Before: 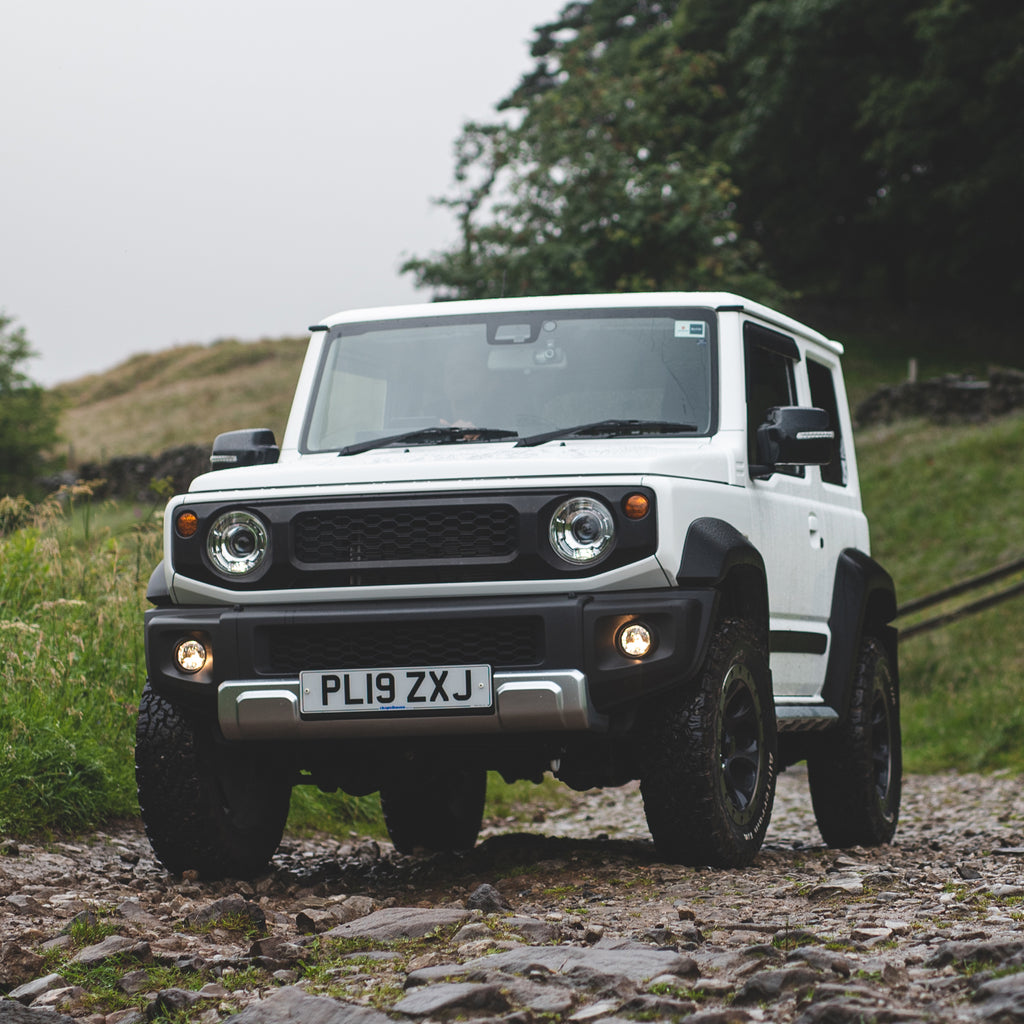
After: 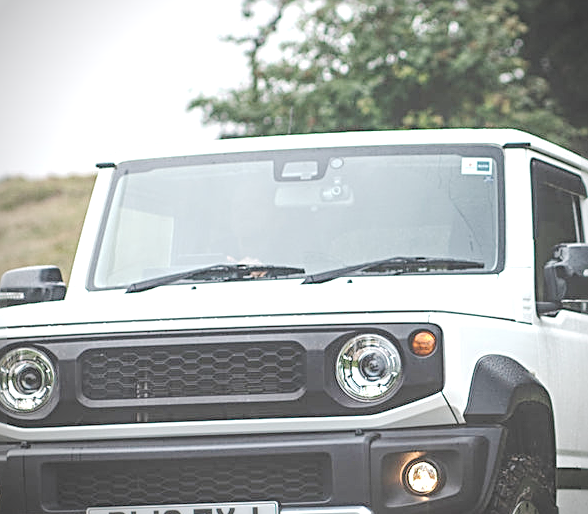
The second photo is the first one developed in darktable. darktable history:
local contrast: on, module defaults
crop: left 20.885%, top 15.973%, right 21.685%, bottom 33.831%
exposure: black level correction 0, exposure 0.697 EV, compensate highlight preservation false
sharpen: radius 2.532, amount 0.625
contrast brightness saturation: brightness 0.149
base curve: curves: ch0 [(0, 0) (0.158, 0.273) (0.879, 0.895) (1, 1)], preserve colors none
vignetting: unbound false
